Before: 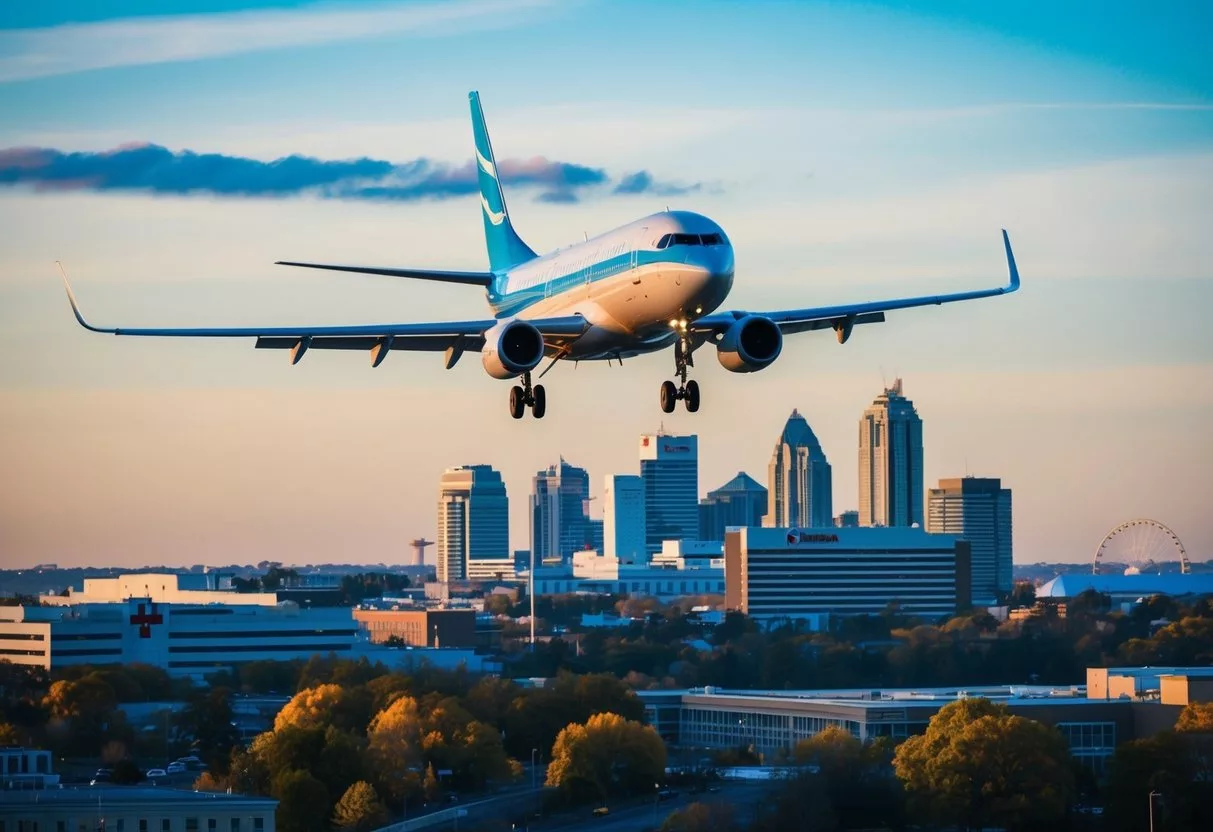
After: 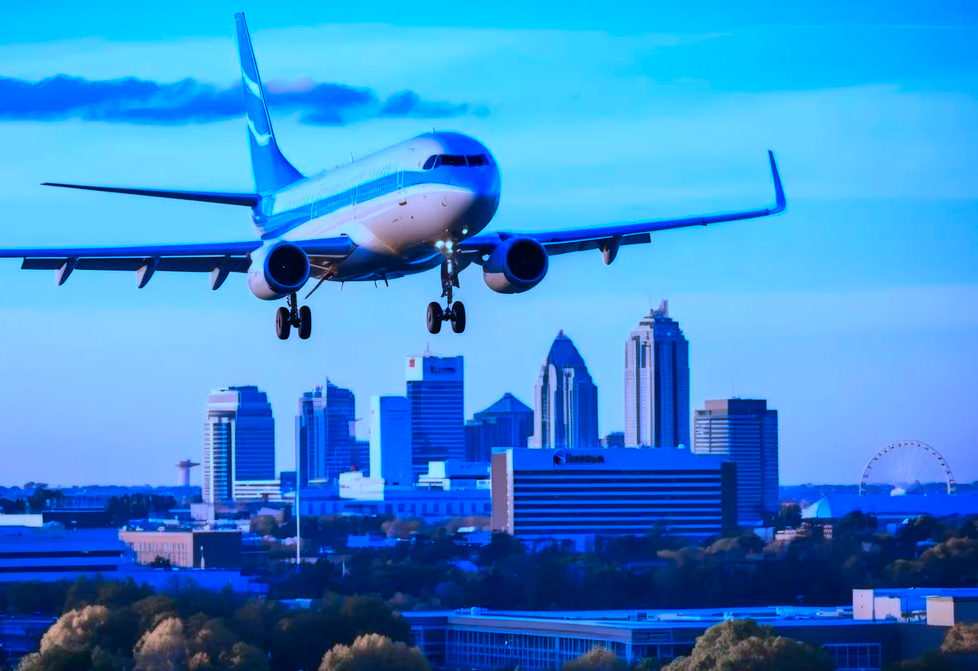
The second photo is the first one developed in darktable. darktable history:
color calibration: illuminant as shot in camera, x 0.483, y 0.431, temperature 2437.19 K
color zones: curves: ch0 [(0, 0.558) (0.143, 0.559) (0.286, 0.529) (0.429, 0.505) (0.571, 0.5) (0.714, 0.5) (0.857, 0.5) (1, 0.558)]; ch1 [(0, 0.469) (0.01, 0.469) (0.12, 0.446) (0.248, 0.469) (0.5, 0.5) (0.748, 0.5) (0.99, 0.469) (1, 0.469)]
crop: left 19.299%, top 9.551%, right 0%, bottom 9.729%
